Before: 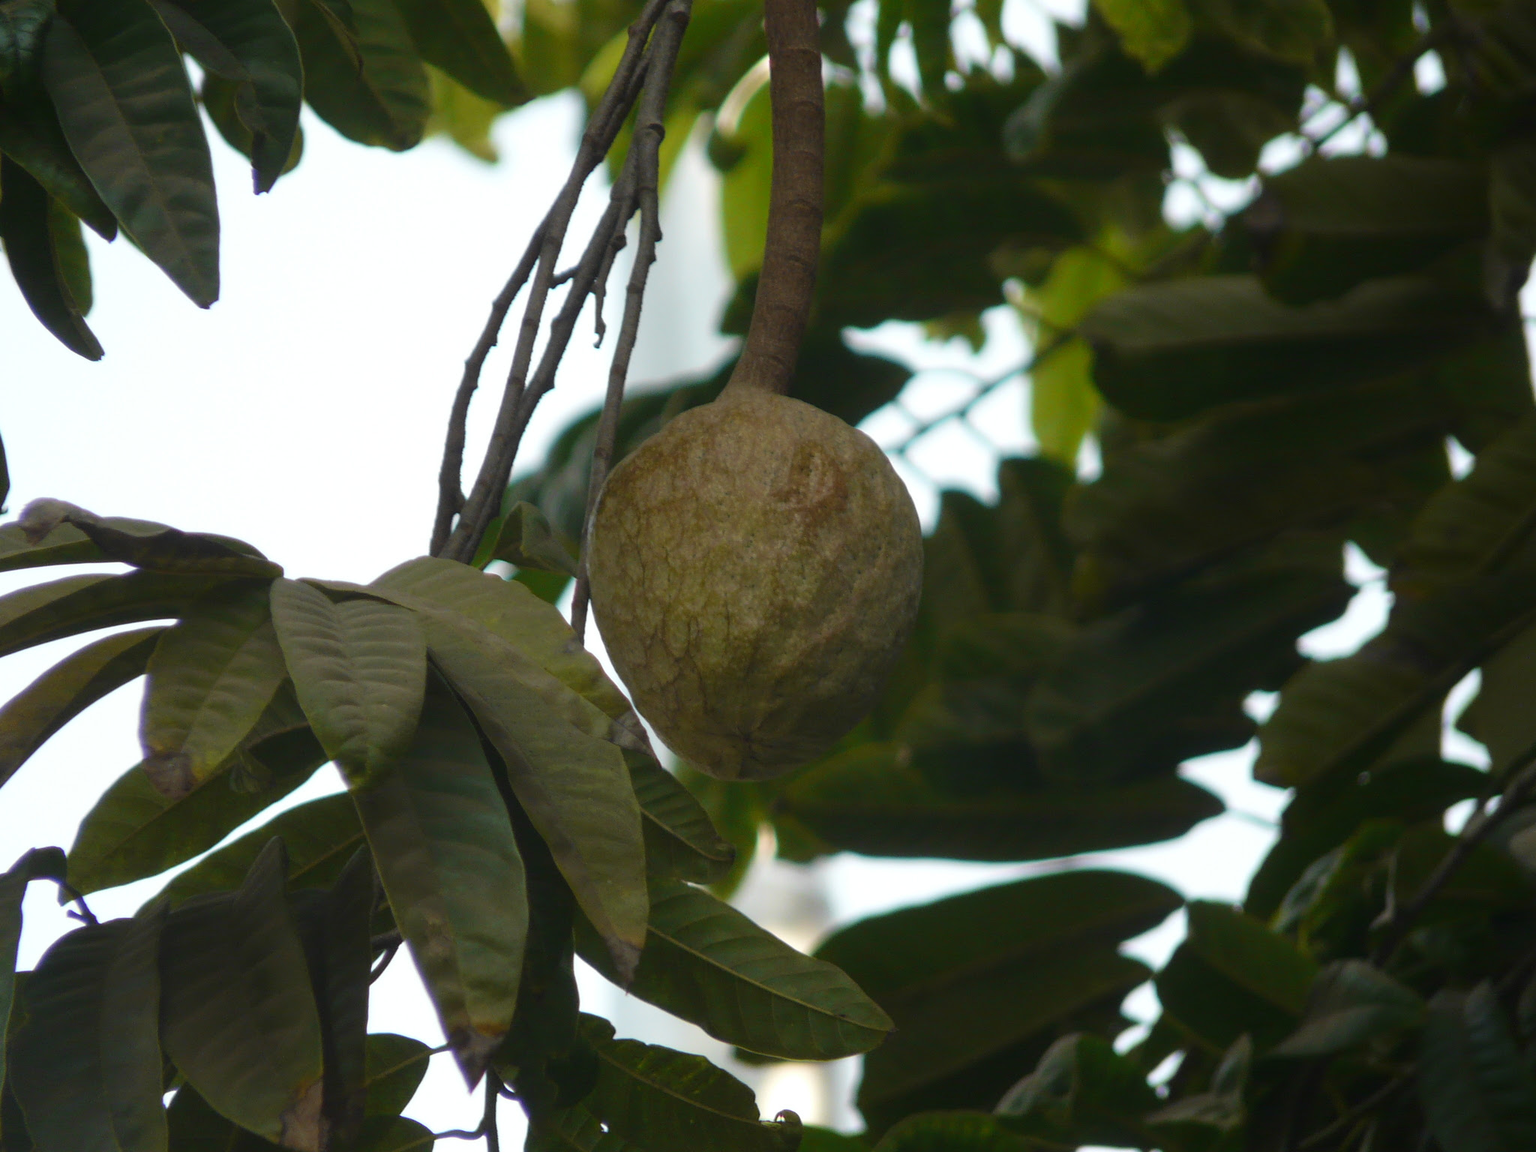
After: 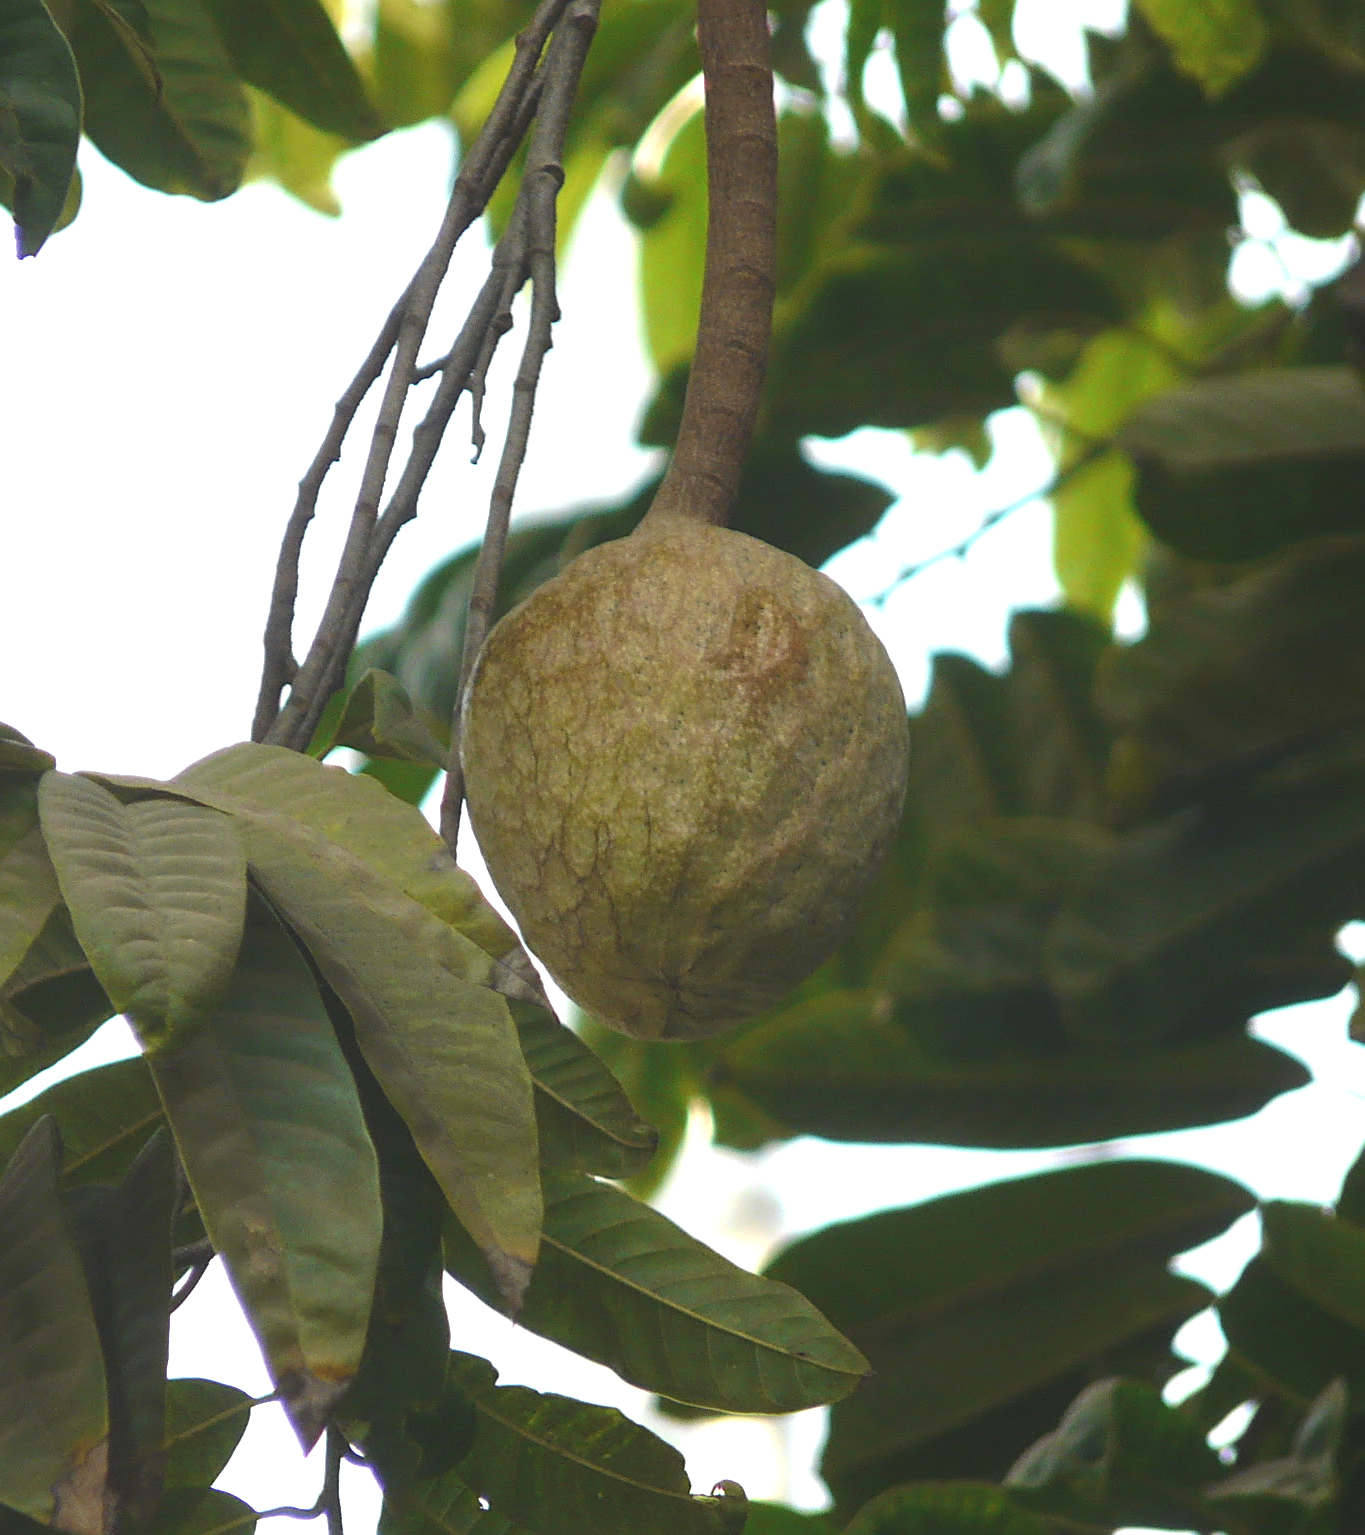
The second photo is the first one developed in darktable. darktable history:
exposure: black level correction -0.005, exposure 1.002 EV, compensate highlight preservation false
sharpen: on, module defaults
crop and rotate: left 15.754%, right 17.579%
